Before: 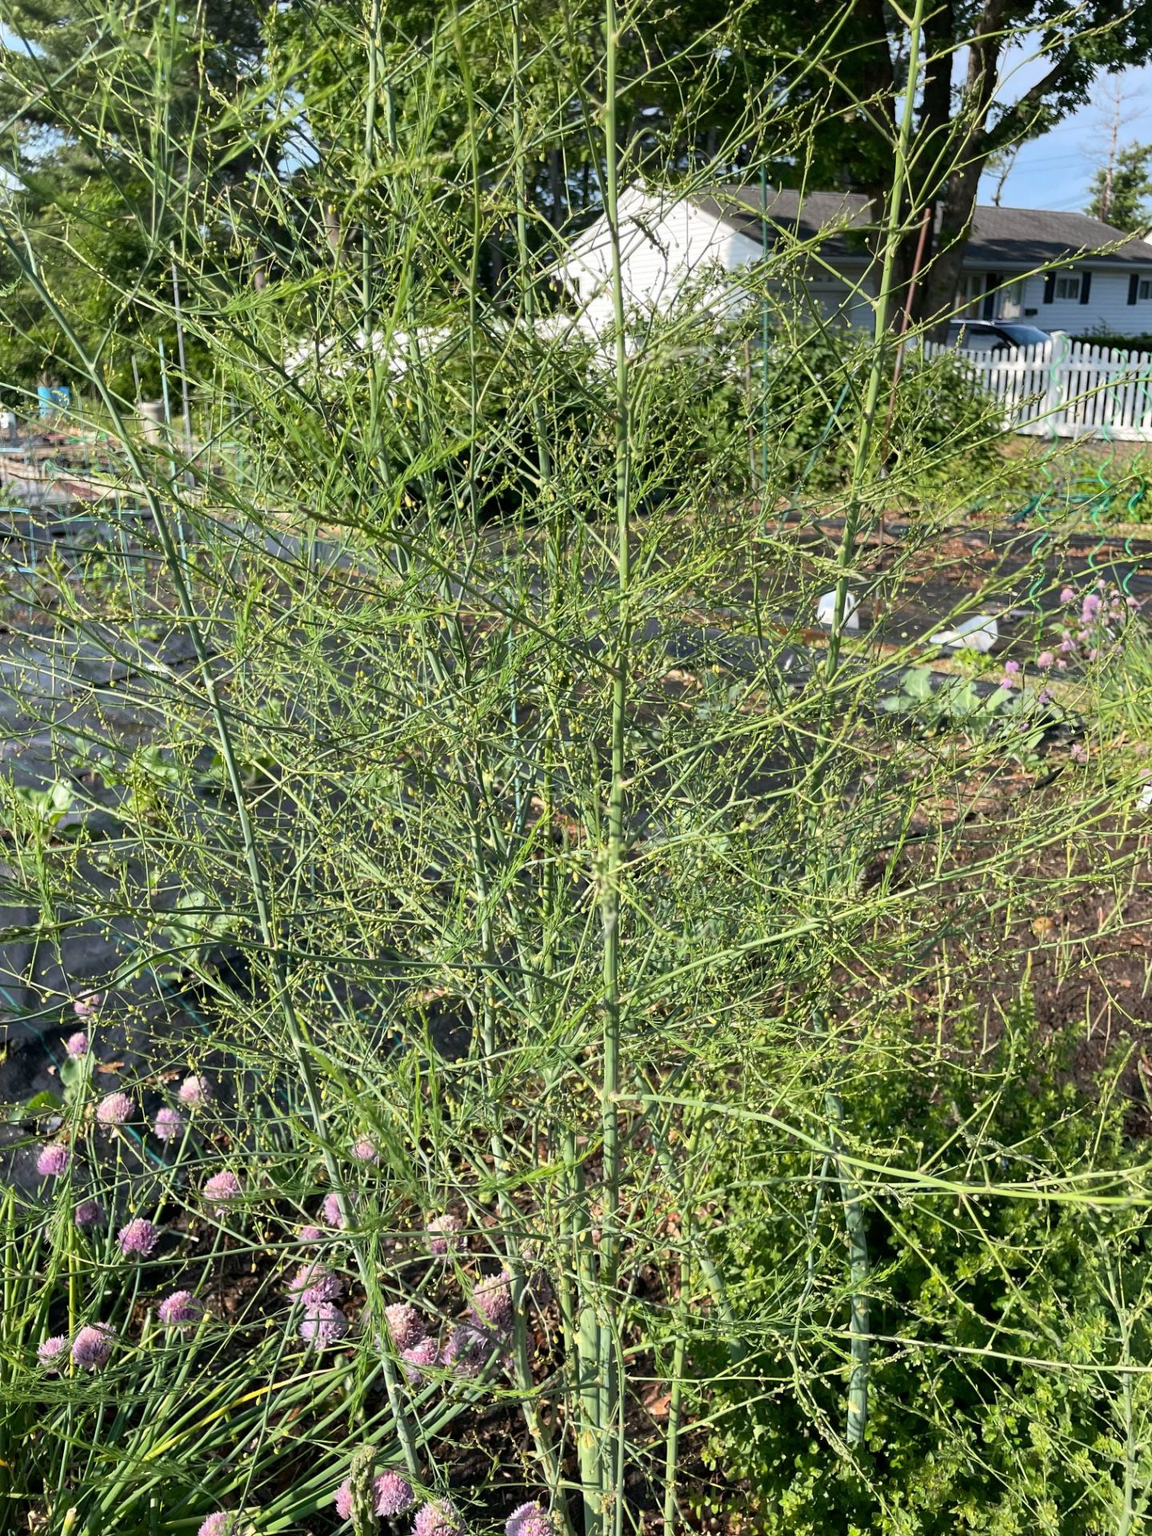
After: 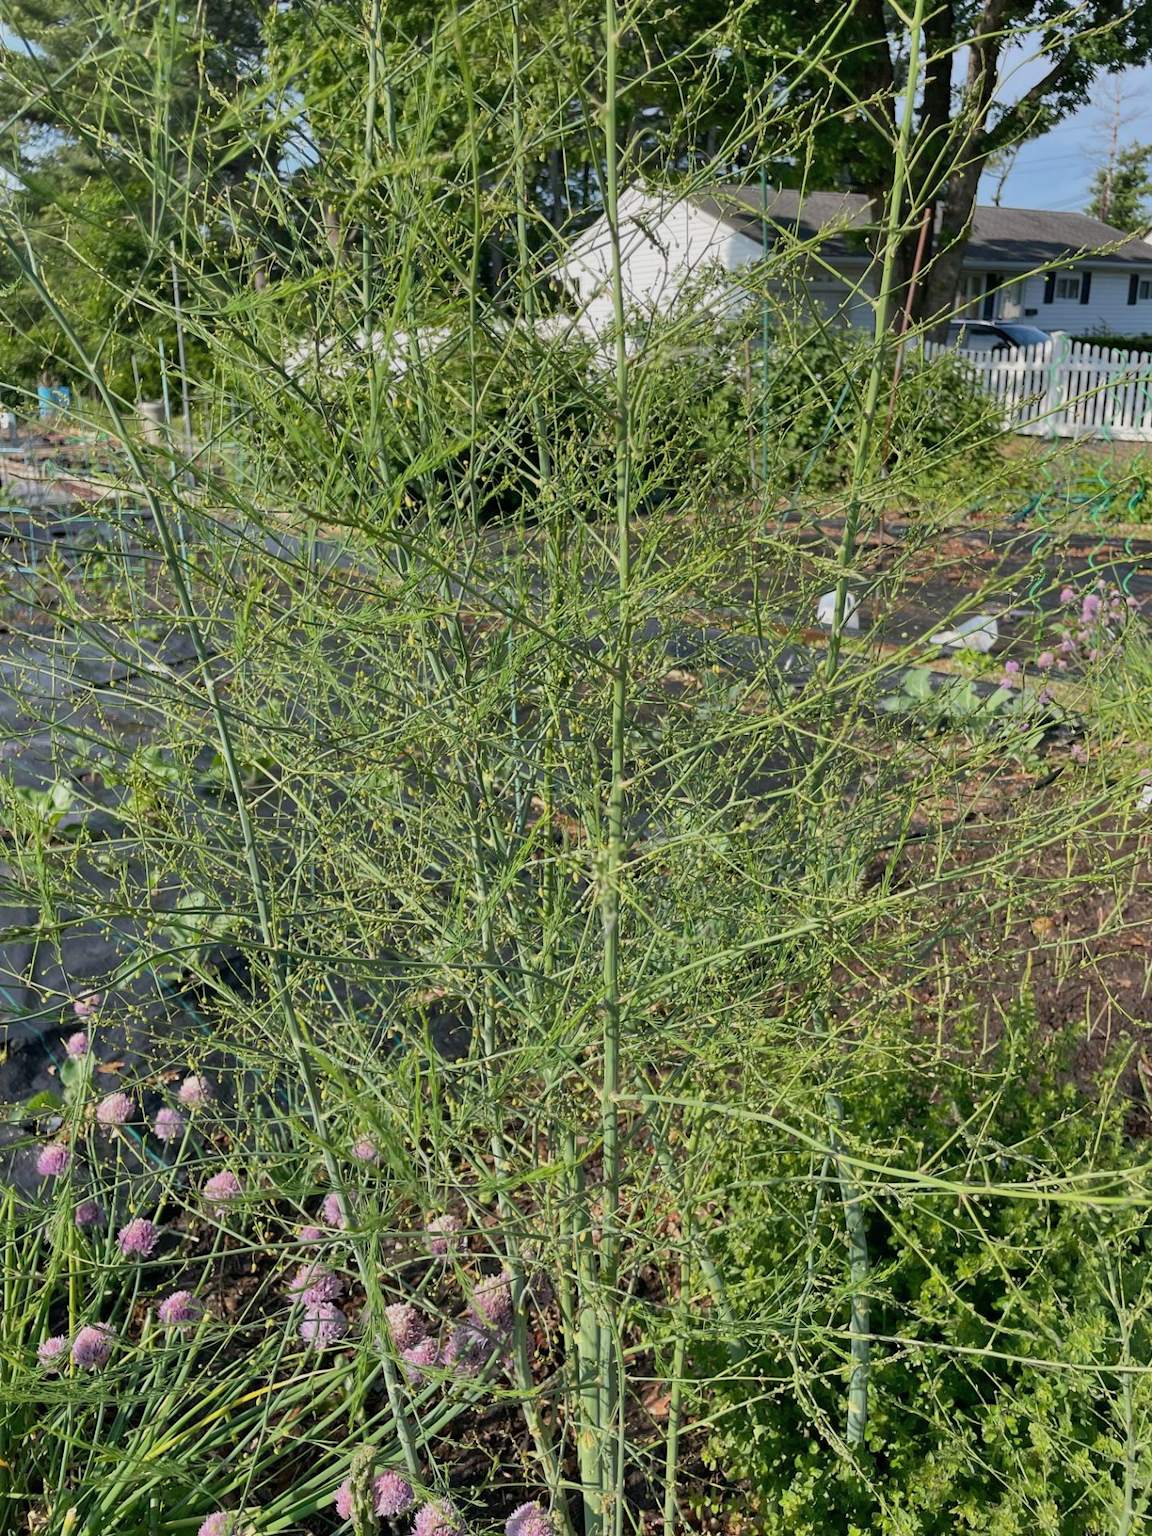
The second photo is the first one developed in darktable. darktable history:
tone equalizer: -8 EV 0.245 EV, -7 EV 0.4 EV, -6 EV 0.424 EV, -5 EV 0.22 EV, -3 EV -0.279 EV, -2 EV -0.424 EV, -1 EV -0.439 EV, +0 EV -0.225 EV, edges refinement/feathering 500, mask exposure compensation -1.57 EV, preserve details guided filter
shadows and highlights: shadows 52.55, soften with gaussian
